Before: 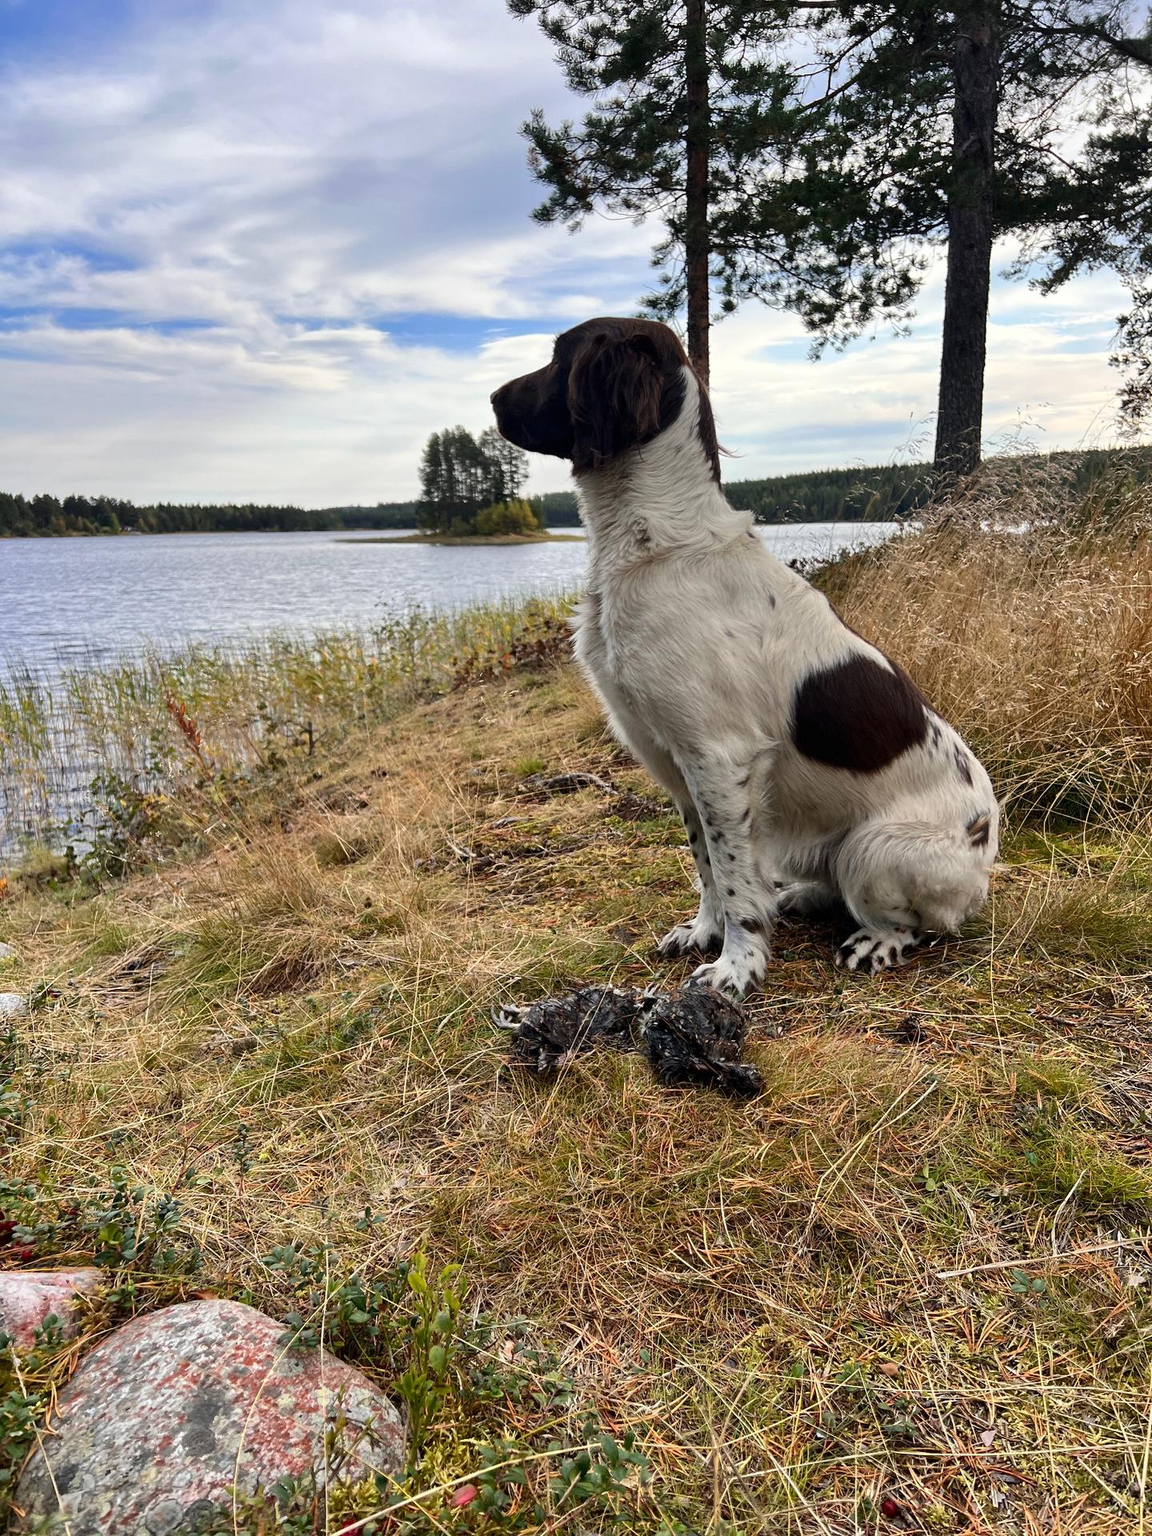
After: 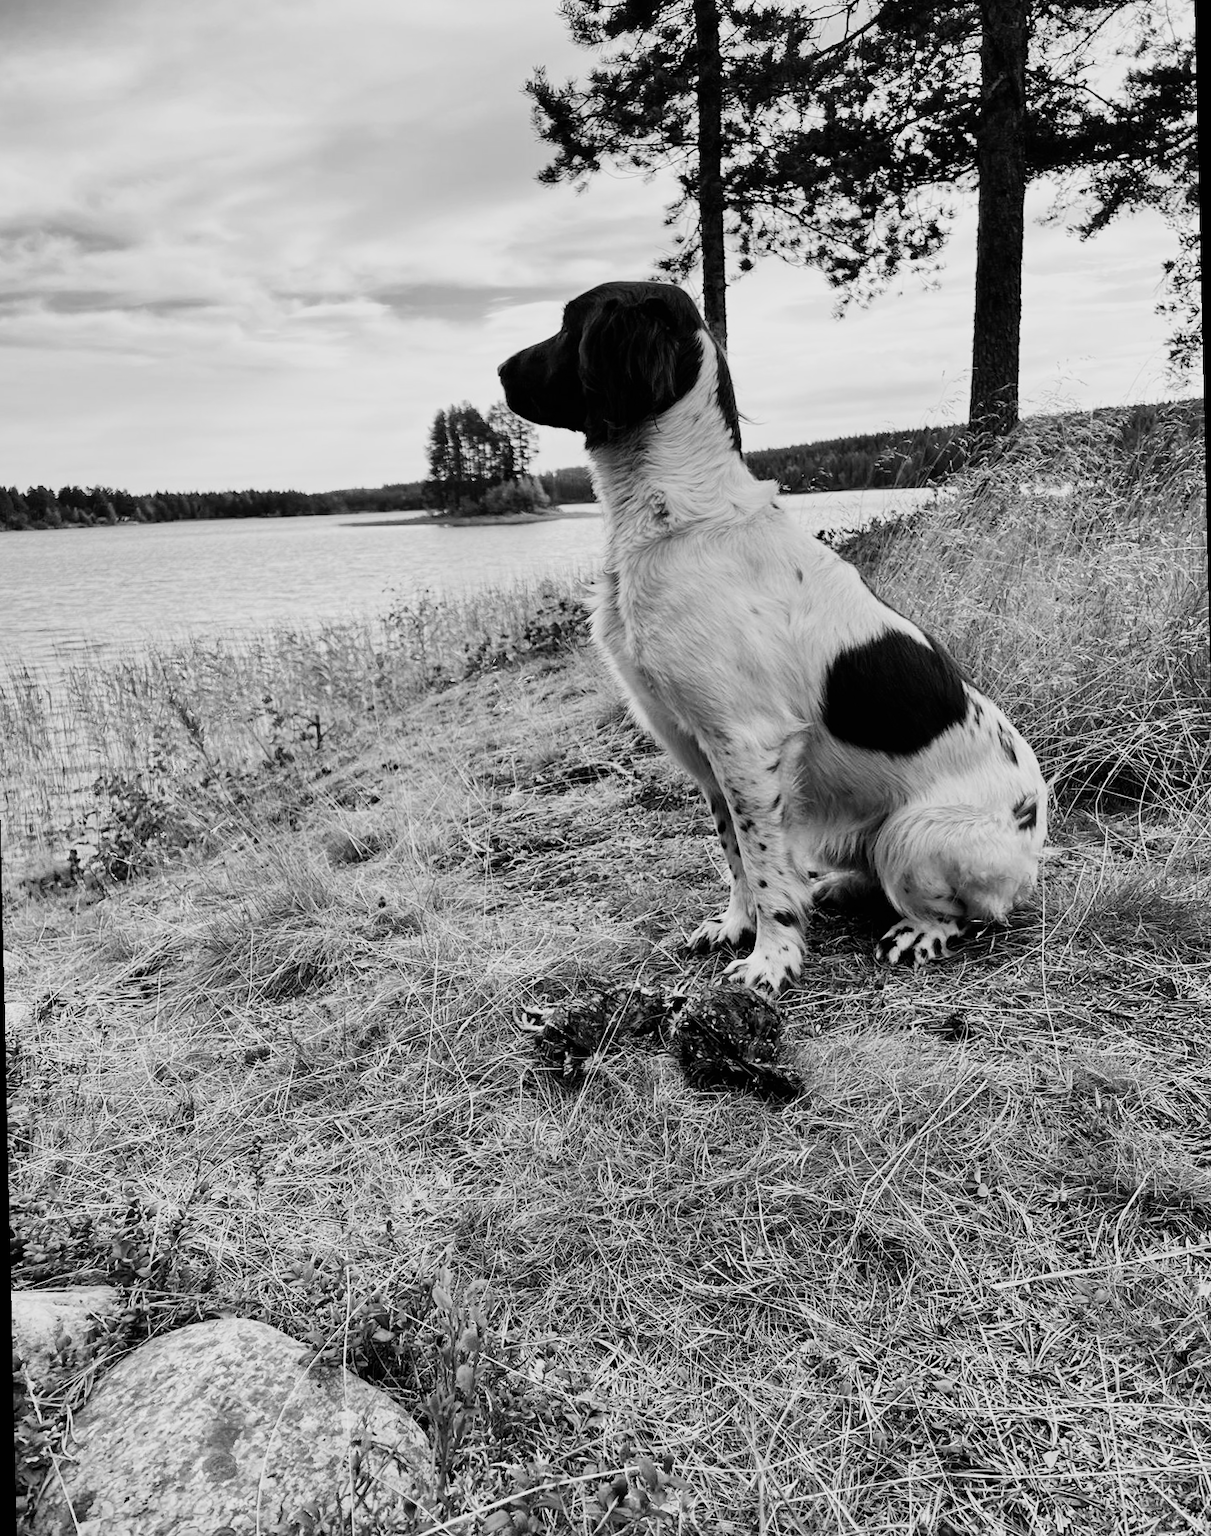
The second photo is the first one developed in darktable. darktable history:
contrast brightness saturation: contrast 0.2, brightness 0.16, saturation 0.22
monochrome: on, module defaults
rotate and perspective: rotation -1.32°, lens shift (horizontal) -0.031, crop left 0.015, crop right 0.985, crop top 0.047, crop bottom 0.982
filmic rgb: black relative exposure -7.15 EV, white relative exposure 5.36 EV, hardness 3.02, color science v6 (2022)
